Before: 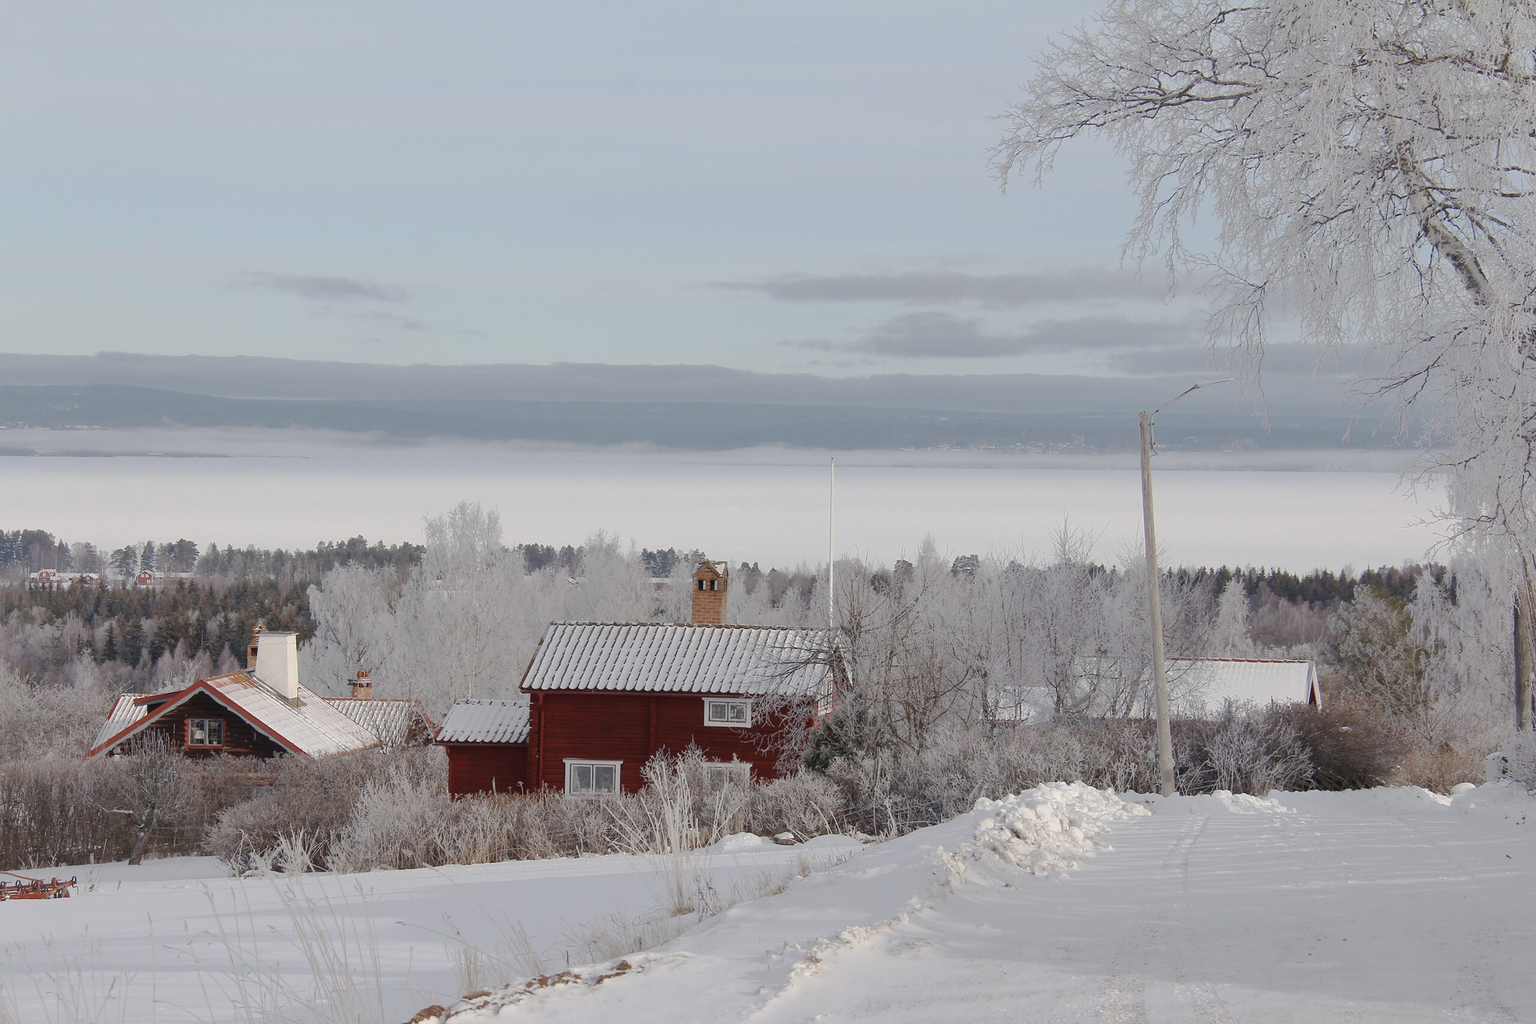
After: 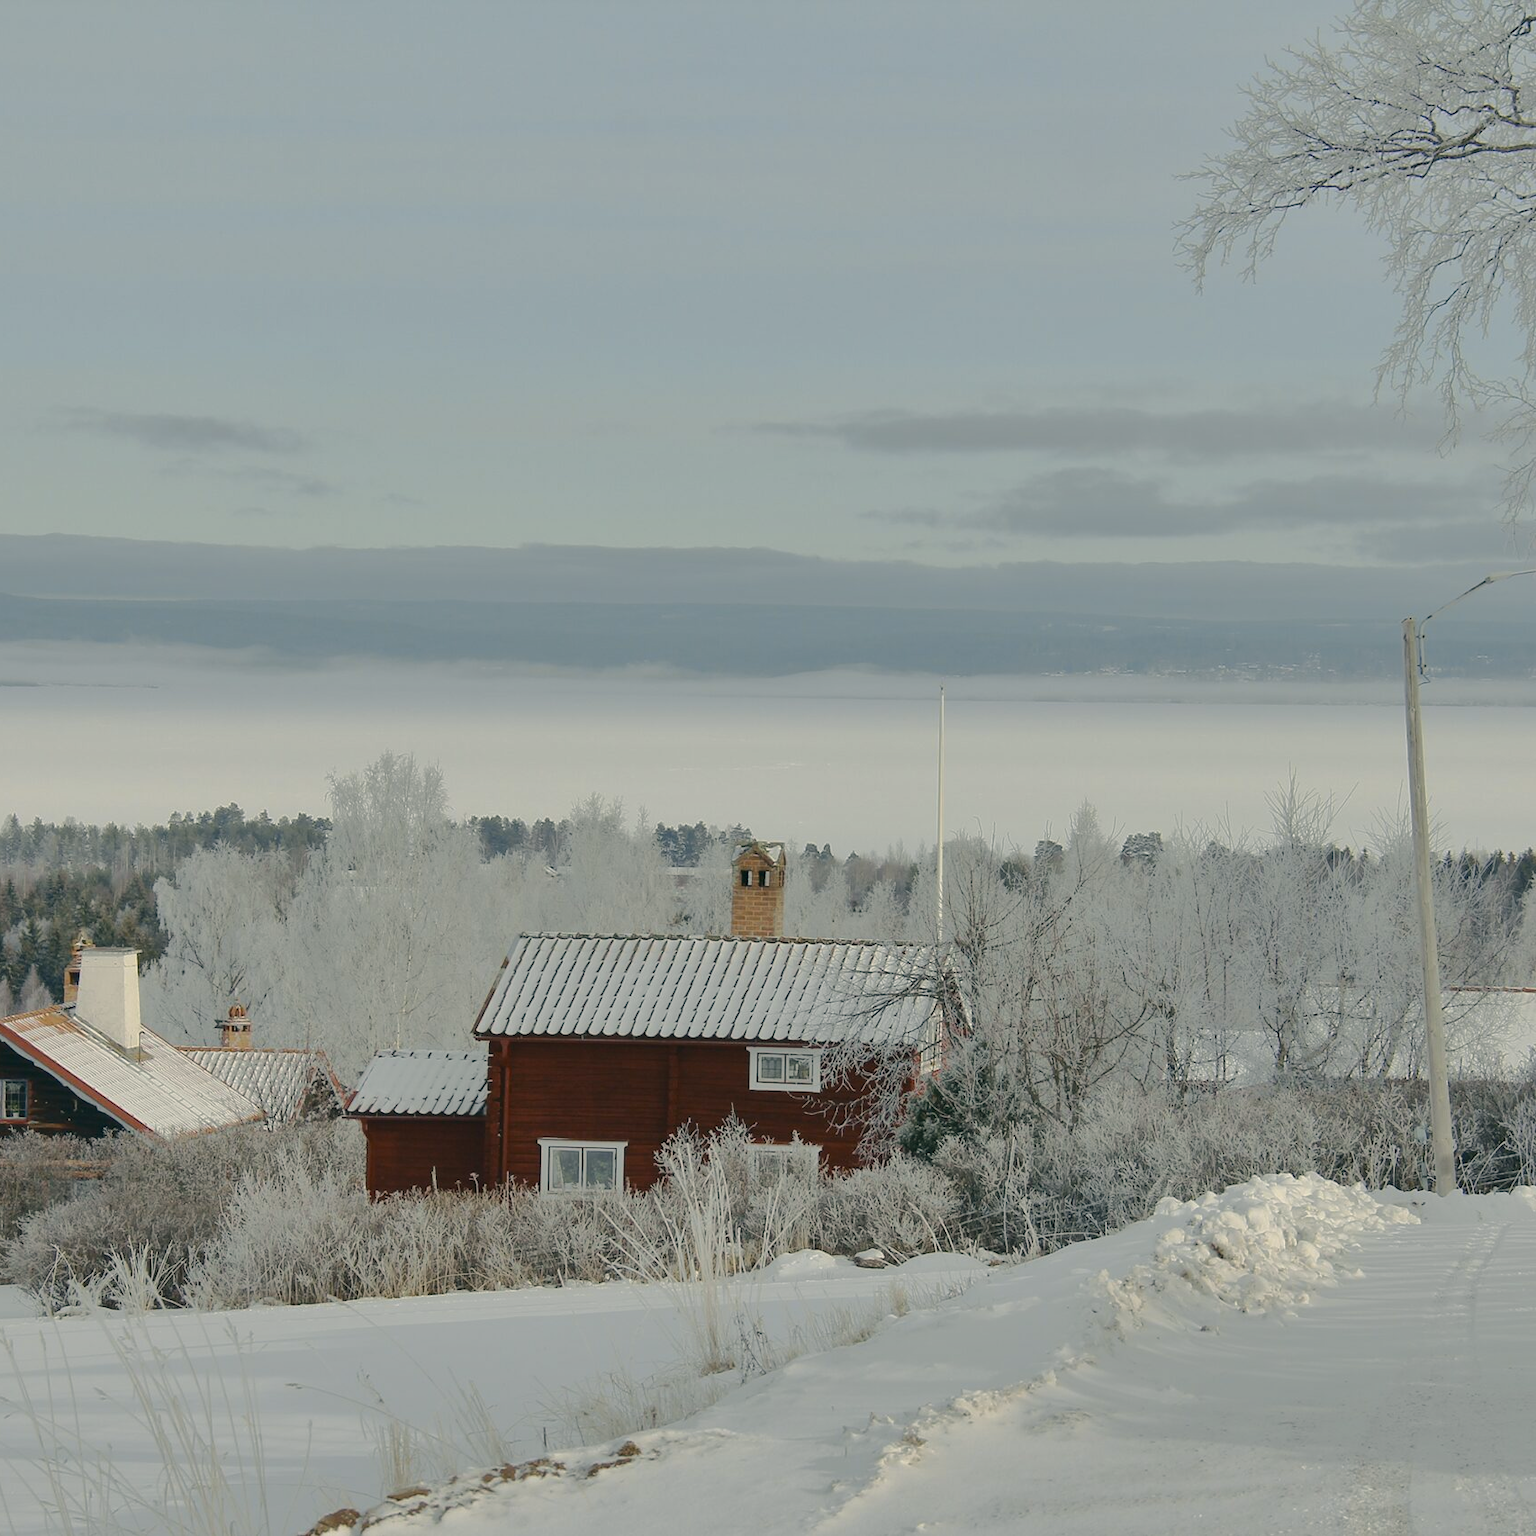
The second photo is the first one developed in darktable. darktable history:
shadows and highlights: soften with gaussian
color correction: highlights a* -0.445, highlights b* 9.6, shadows a* -8.85, shadows b* 0.847
crop and rotate: left 13.329%, right 19.994%
tone curve: curves: ch0 [(0, 0.026) (0.175, 0.178) (0.463, 0.502) (0.796, 0.764) (1, 0.961)]; ch1 [(0, 0) (0.437, 0.398) (0.469, 0.472) (0.505, 0.504) (0.553, 0.552) (1, 1)]; ch2 [(0, 0) (0.505, 0.495) (0.579, 0.579) (1, 1)], color space Lab, independent channels, preserve colors none
tone equalizer: edges refinement/feathering 500, mask exposure compensation -1.57 EV, preserve details no
